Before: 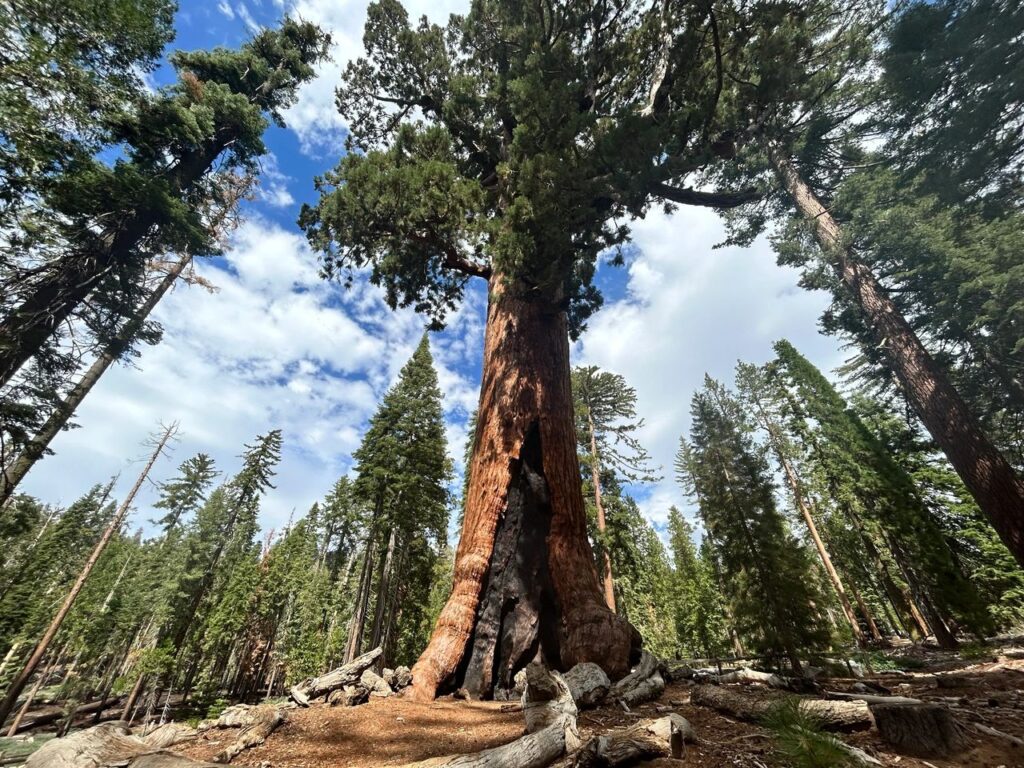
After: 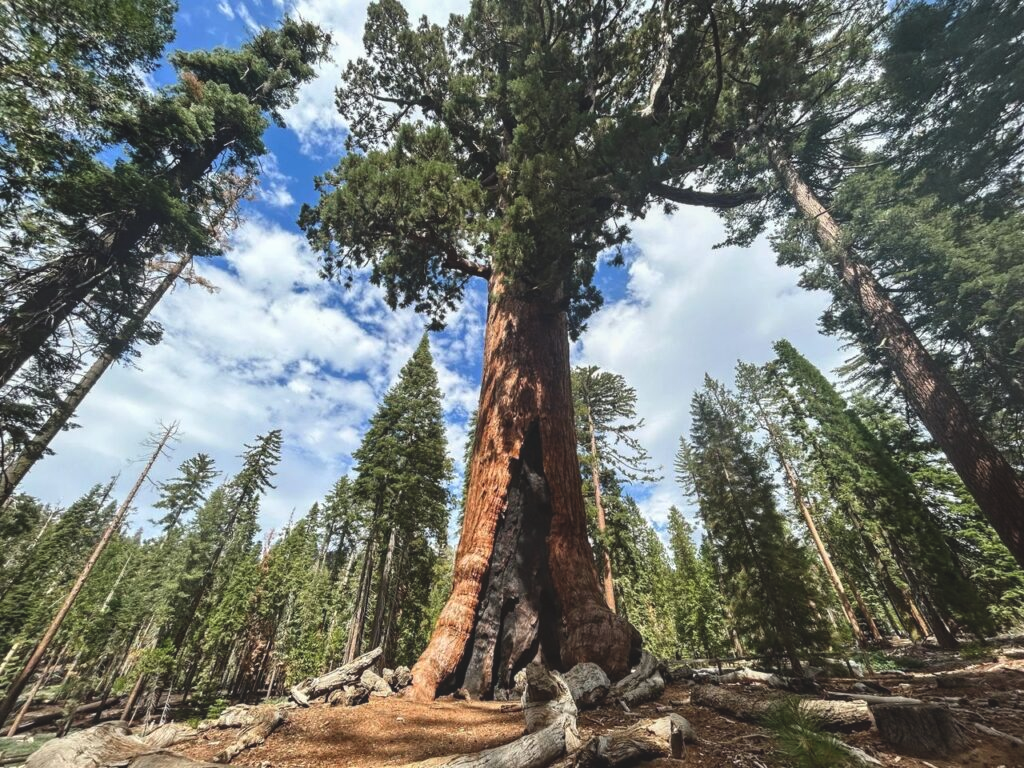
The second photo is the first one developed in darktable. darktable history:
local contrast: detail 110%
exposure: black level correction -0.009, exposure 0.067 EV, compensate highlight preservation false
